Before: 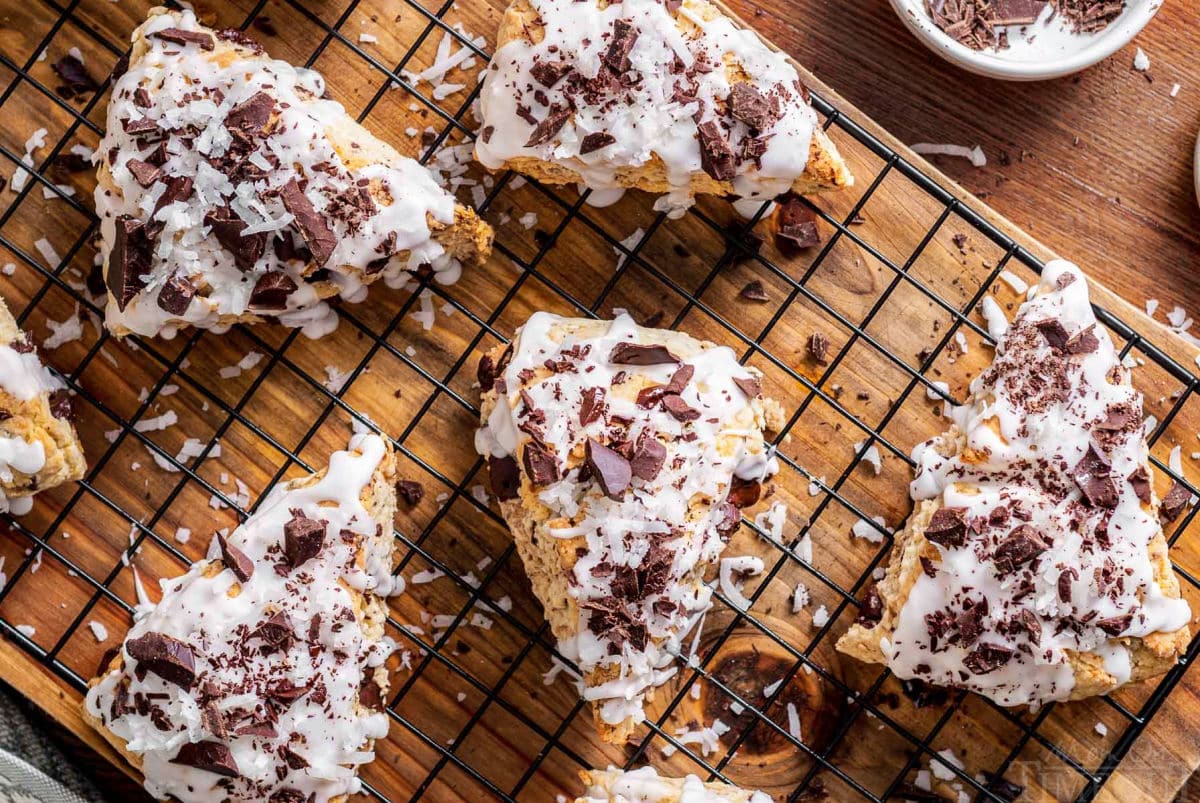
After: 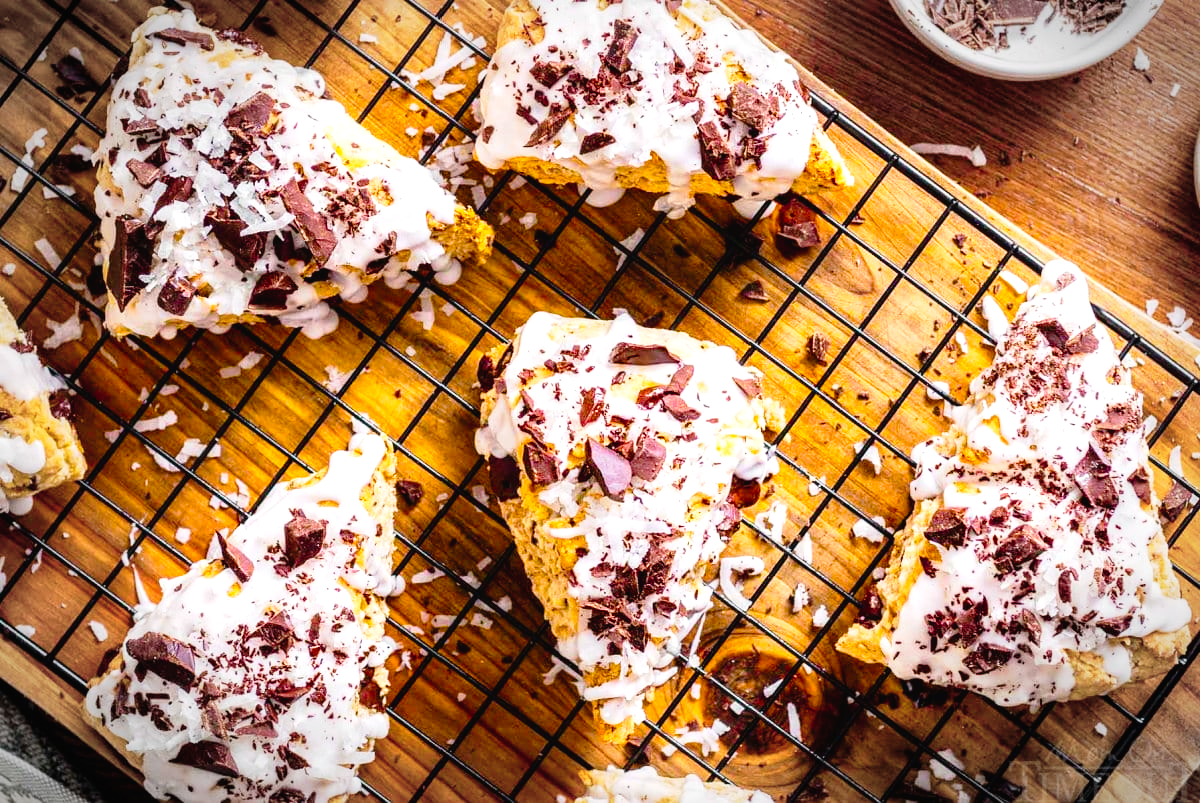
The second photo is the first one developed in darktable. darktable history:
color balance rgb: power › hue 62.8°, highlights gain › chroma 0.223%, highlights gain › hue 330.66°, linear chroma grading › global chroma 8.854%, perceptual saturation grading › global saturation 0.088%, perceptual brilliance grading › global brilliance 18.777%, global vibrance 50.227%
tone curve: curves: ch0 [(0, 0.021) (0.049, 0.044) (0.152, 0.14) (0.328, 0.377) (0.473, 0.543) (0.641, 0.705) (0.85, 0.894) (1, 0.969)]; ch1 [(0, 0) (0.302, 0.331) (0.427, 0.433) (0.472, 0.47) (0.502, 0.503) (0.527, 0.524) (0.564, 0.591) (0.602, 0.632) (0.677, 0.701) (0.859, 0.885) (1, 1)]; ch2 [(0, 0) (0.33, 0.301) (0.447, 0.44) (0.487, 0.496) (0.502, 0.516) (0.535, 0.563) (0.565, 0.6) (0.618, 0.629) (1, 1)], preserve colors none
vignetting: fall-off start 79.37%, width/height ratio 1.326, unbound false
